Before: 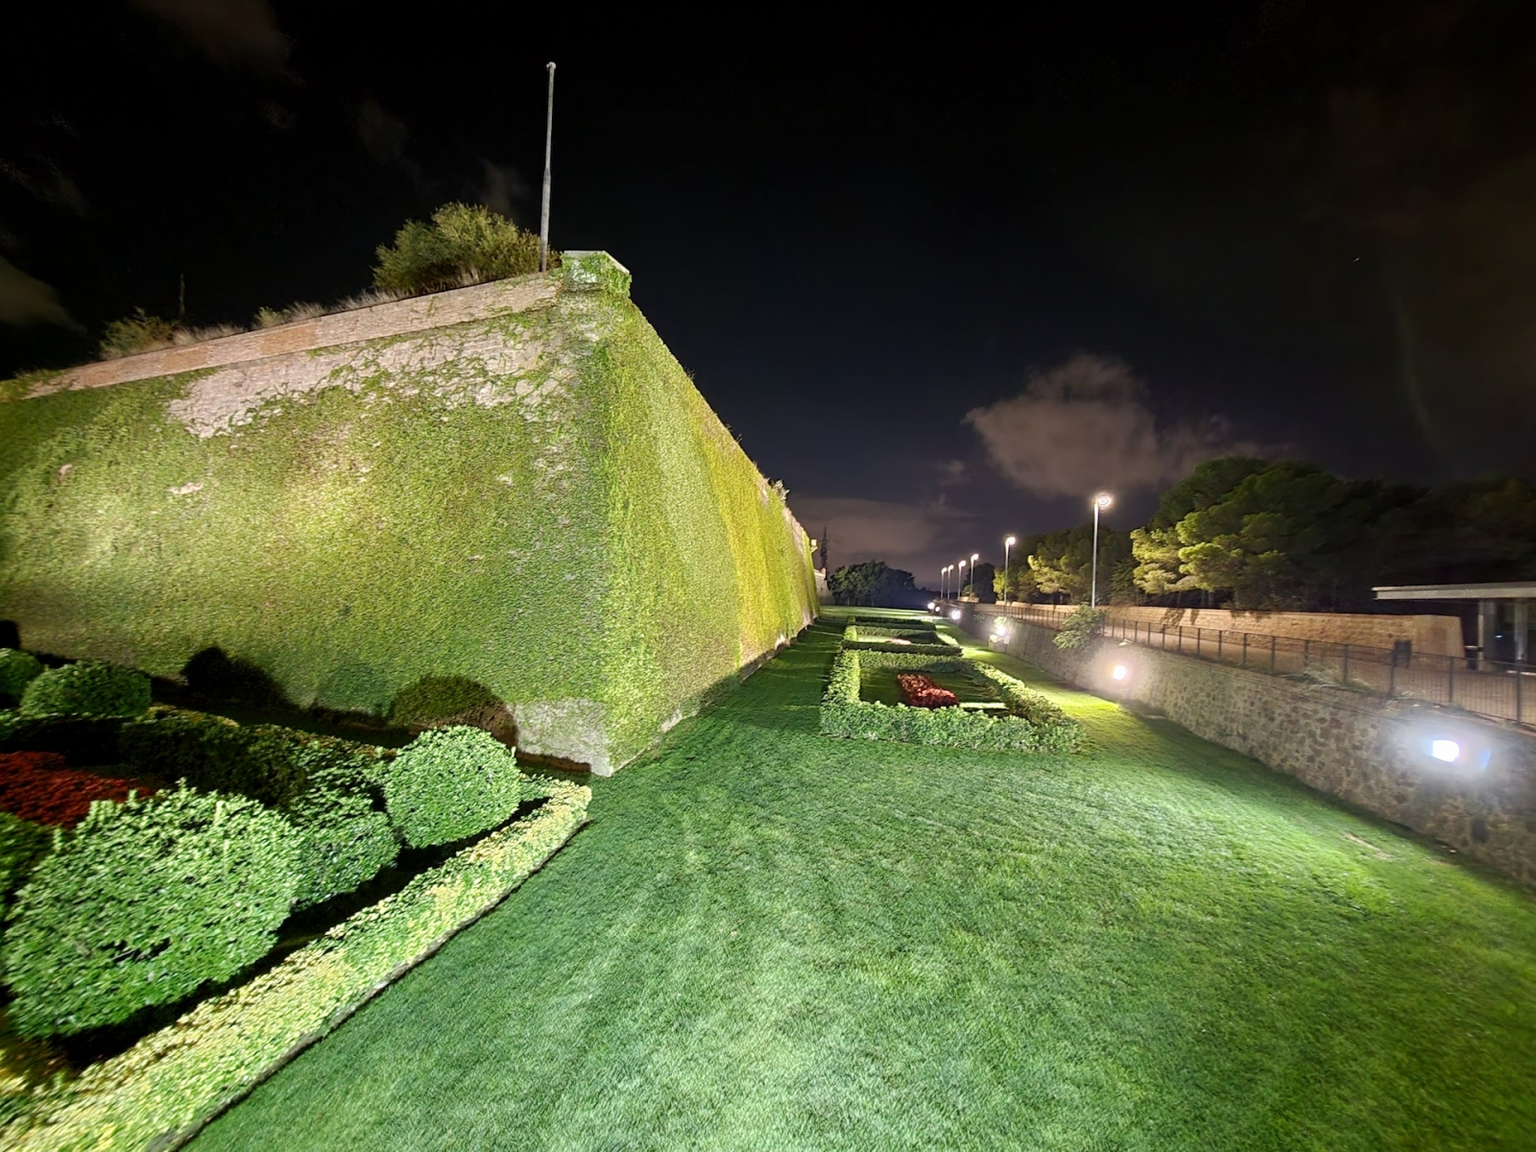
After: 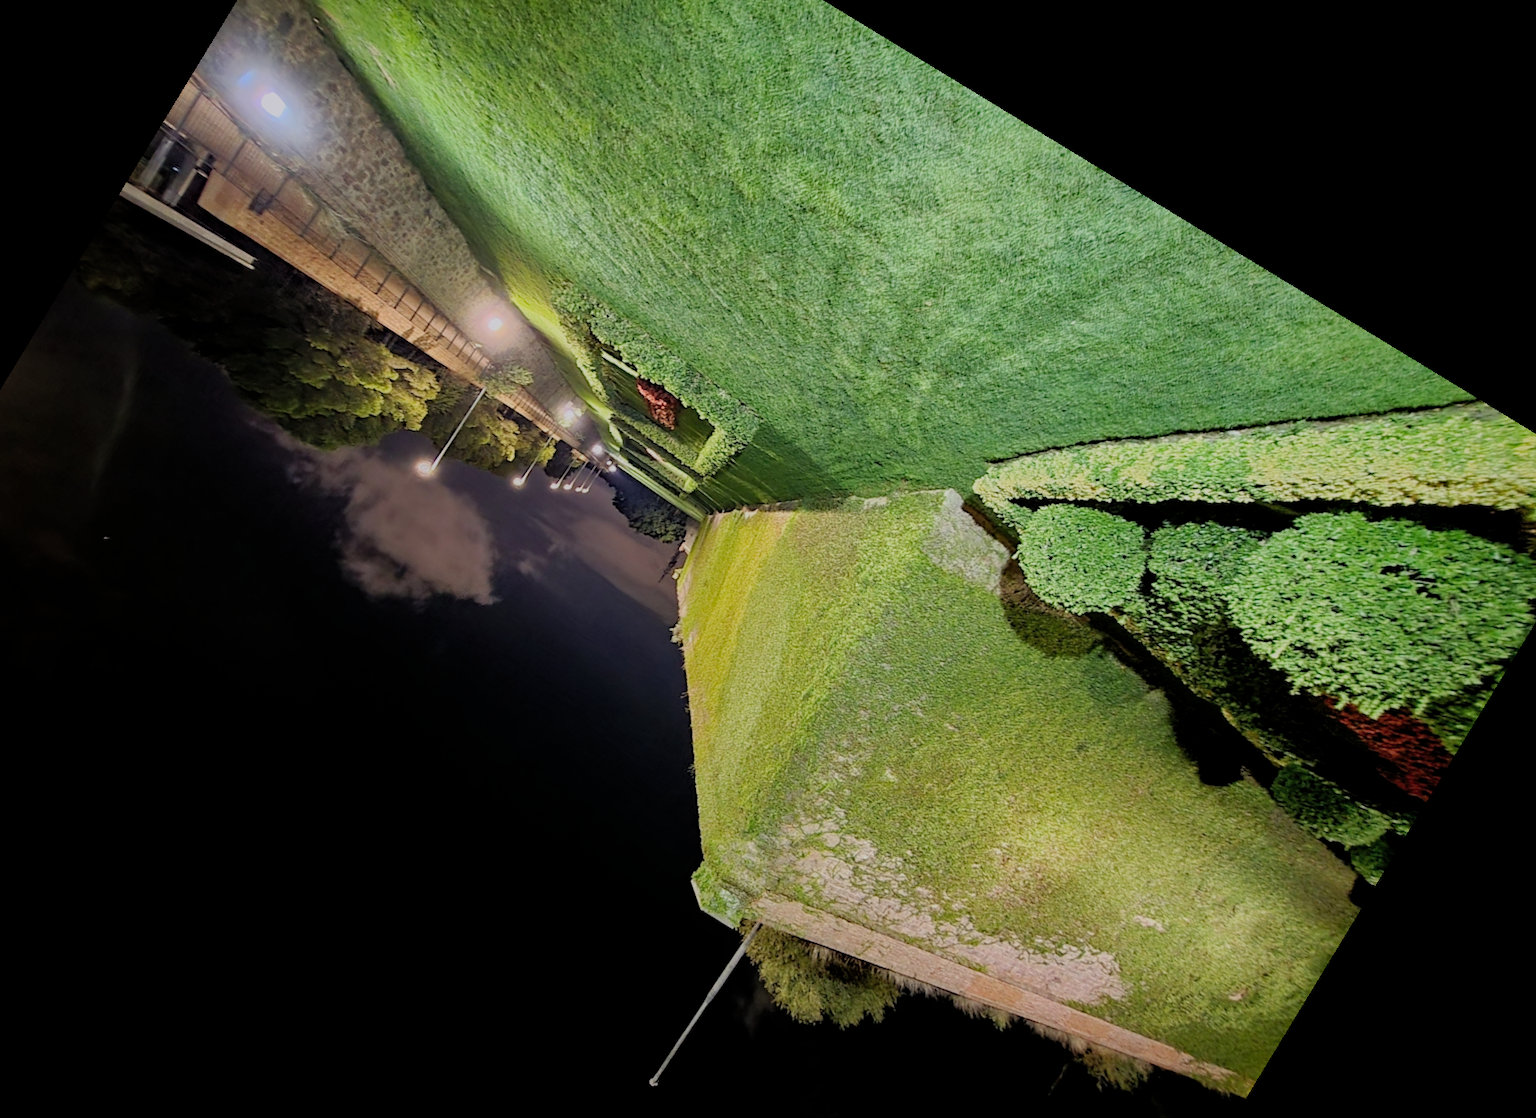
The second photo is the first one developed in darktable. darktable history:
crop and rotate: angle 148.68°, left 9.111%, top 15.603%, right 4.588%, bottom 17.041%
haze removal: compatibility mode true, adaptive false
filmic rgb: middle gray luminance 18.42%, black relative exposure -9 EV, white relative exposure 3.75 EV, threshold 6 EV, target black luminance 0%, hardness 4.85, latitude 67.35%, contrast 0.955, highlights saturation mix 20%, shadows ↔ highlights balance 21.36%, add noise in highlights 0, preserve chrominance luminance Y, color science v3 (2019), use custom middle-gray values true, iterations of high-quality reconstruction 0, contrast in highlights soft, enable highlight reconstruction true
shadows and highlights: shadows 40, highlights -60
